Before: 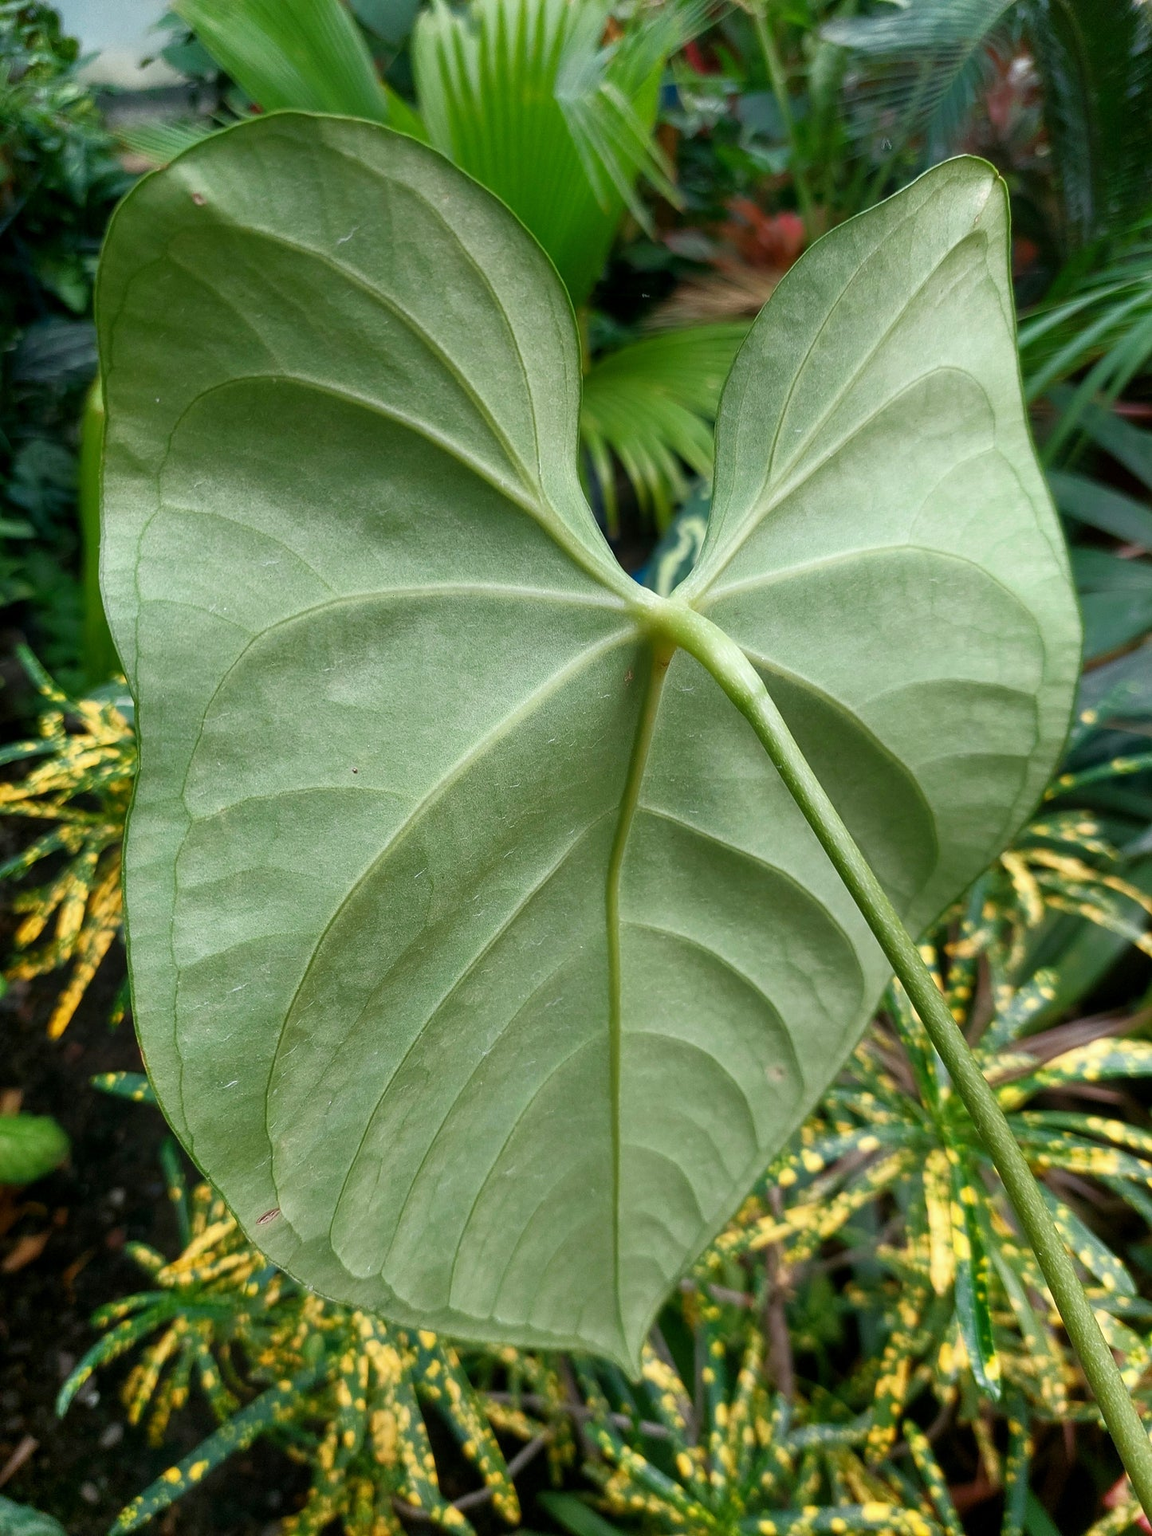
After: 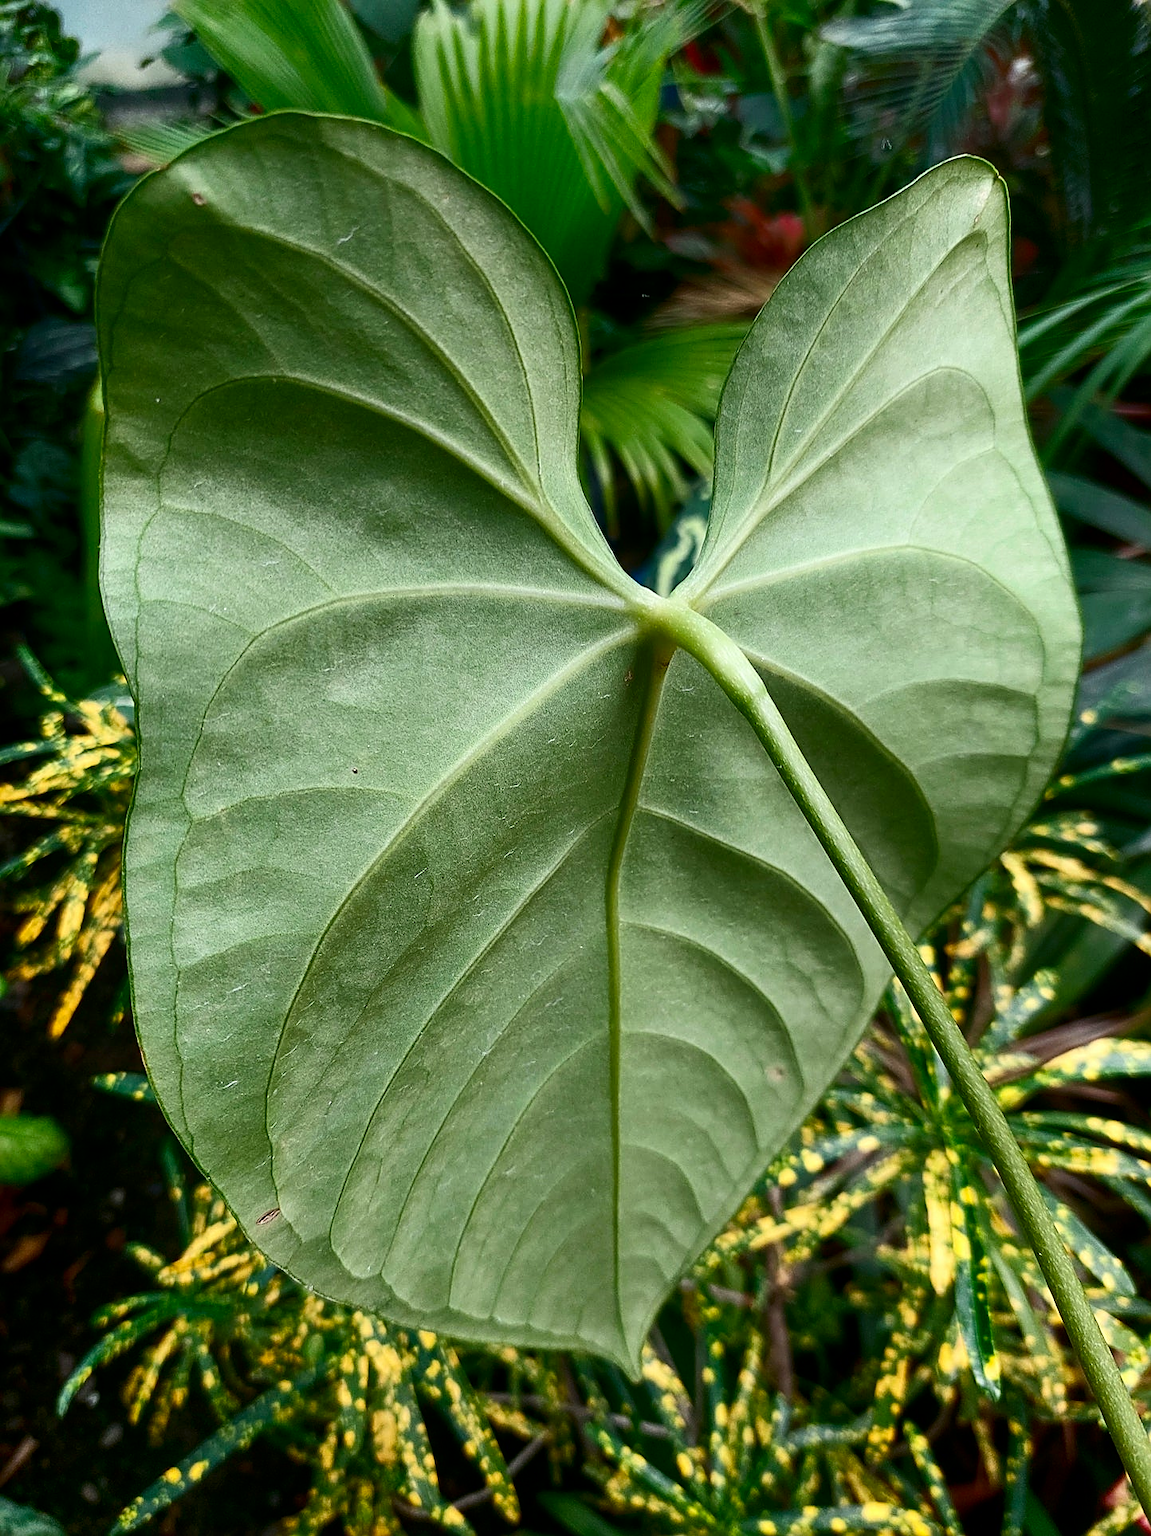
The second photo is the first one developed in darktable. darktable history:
sharpen: amount 0.562
contrast brightness saturation: contrast 0.199, brightness -0.111, saturation 0.096
